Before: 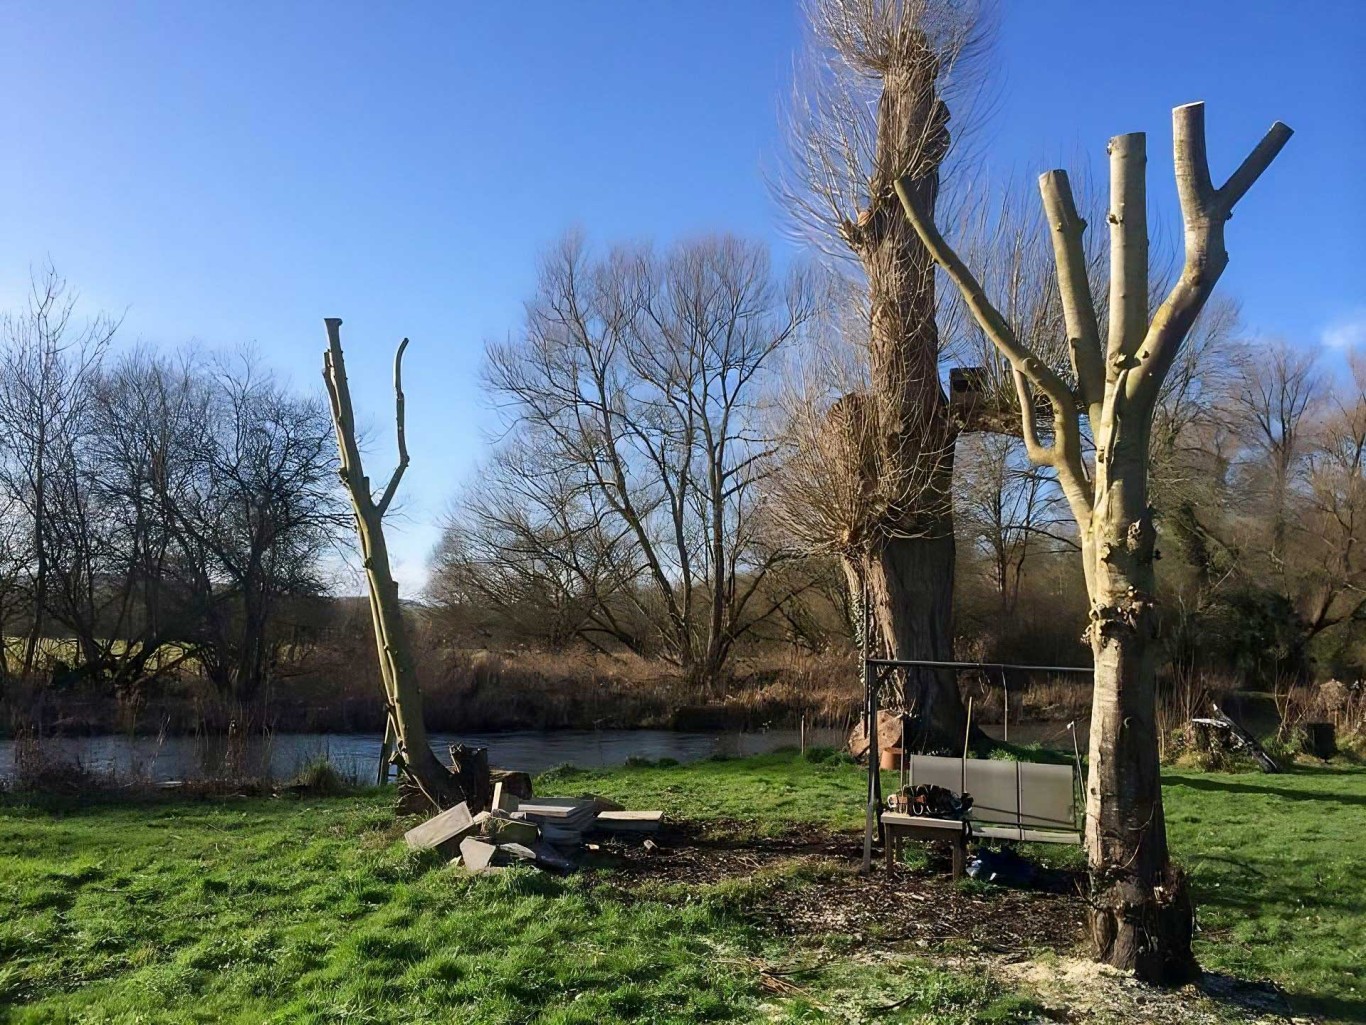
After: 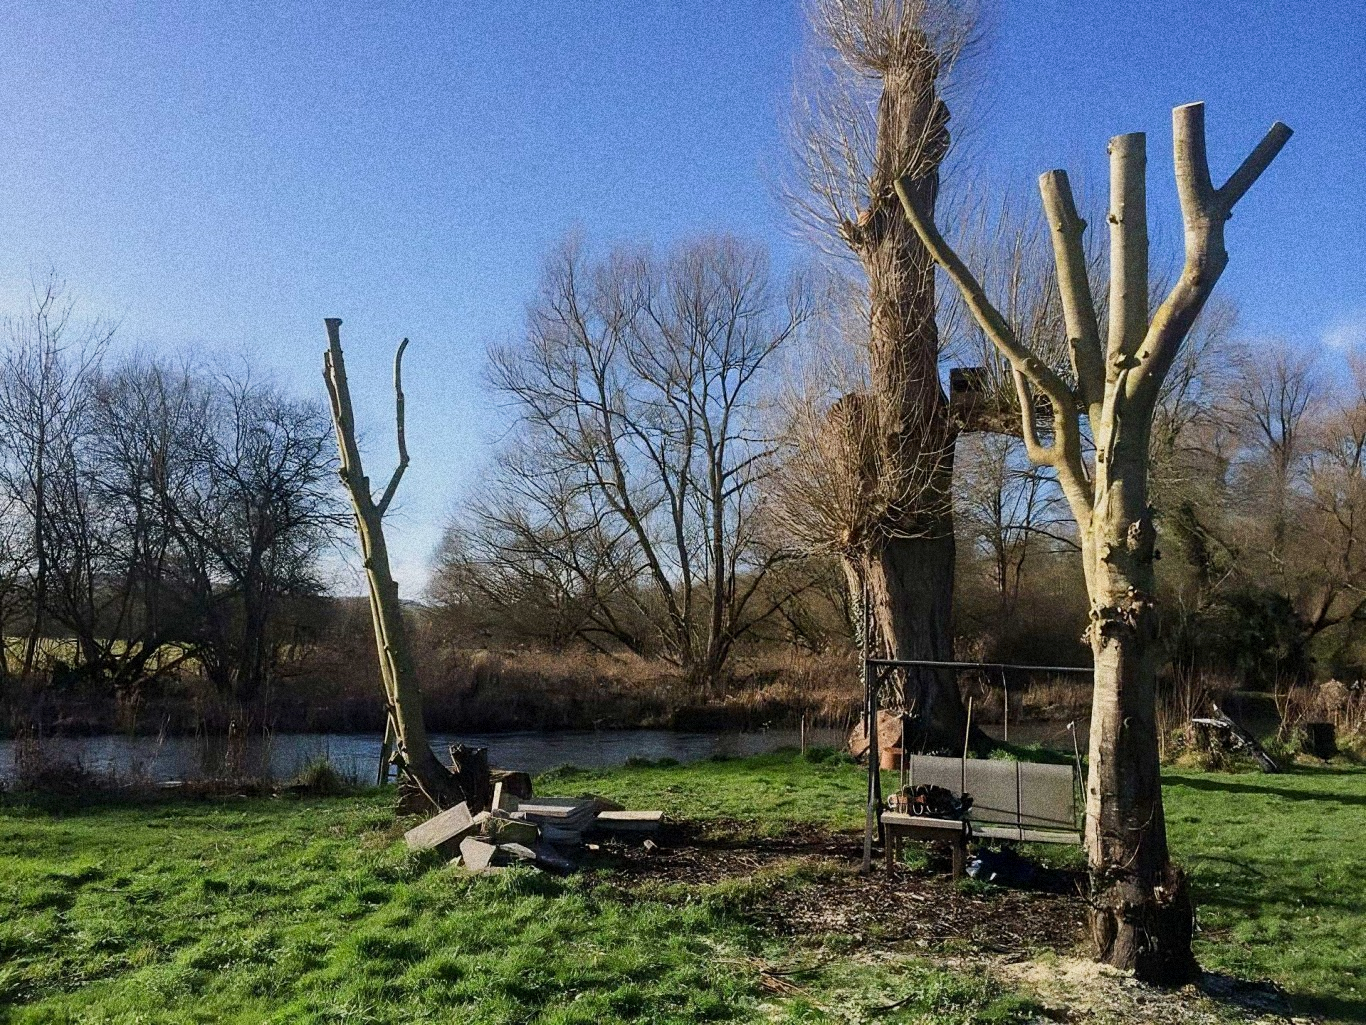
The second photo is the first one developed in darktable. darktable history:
grain: coarseness 14.49 ISO, strength 48.04%, mid-tones bias 35%
filmic rgb: black relative exposure -14.19 EV, white relative exposure 3.39 EV, hardness 7.89, preserve chrominance max RGB
